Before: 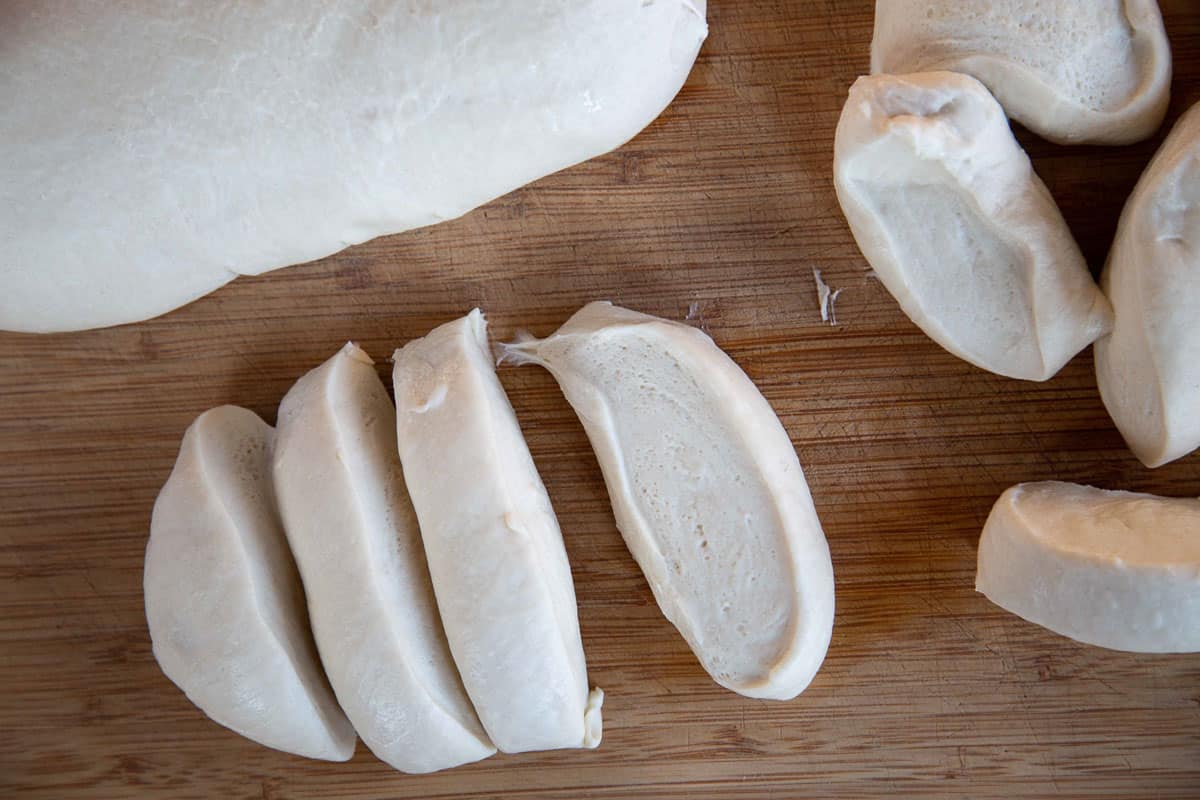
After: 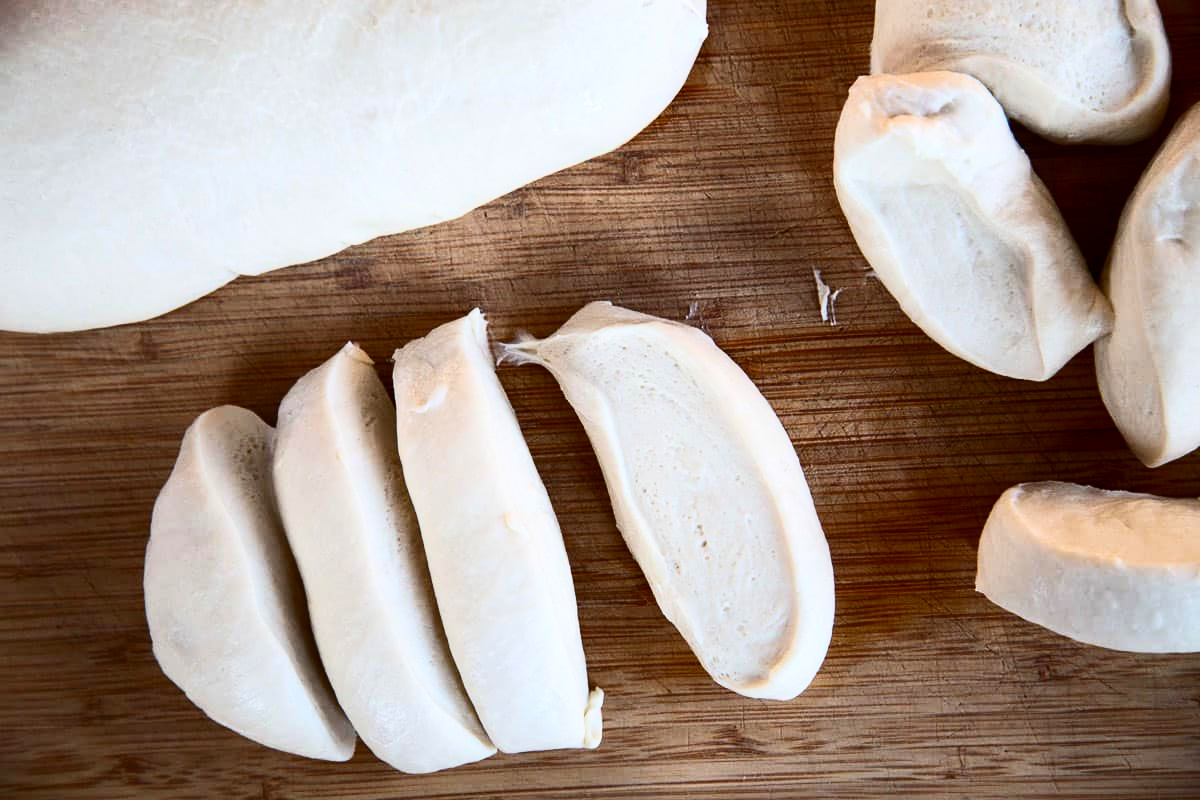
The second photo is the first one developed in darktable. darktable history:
contrast brightness saturation: contrast 0.398, brightness 0.095, saturation 0.208
